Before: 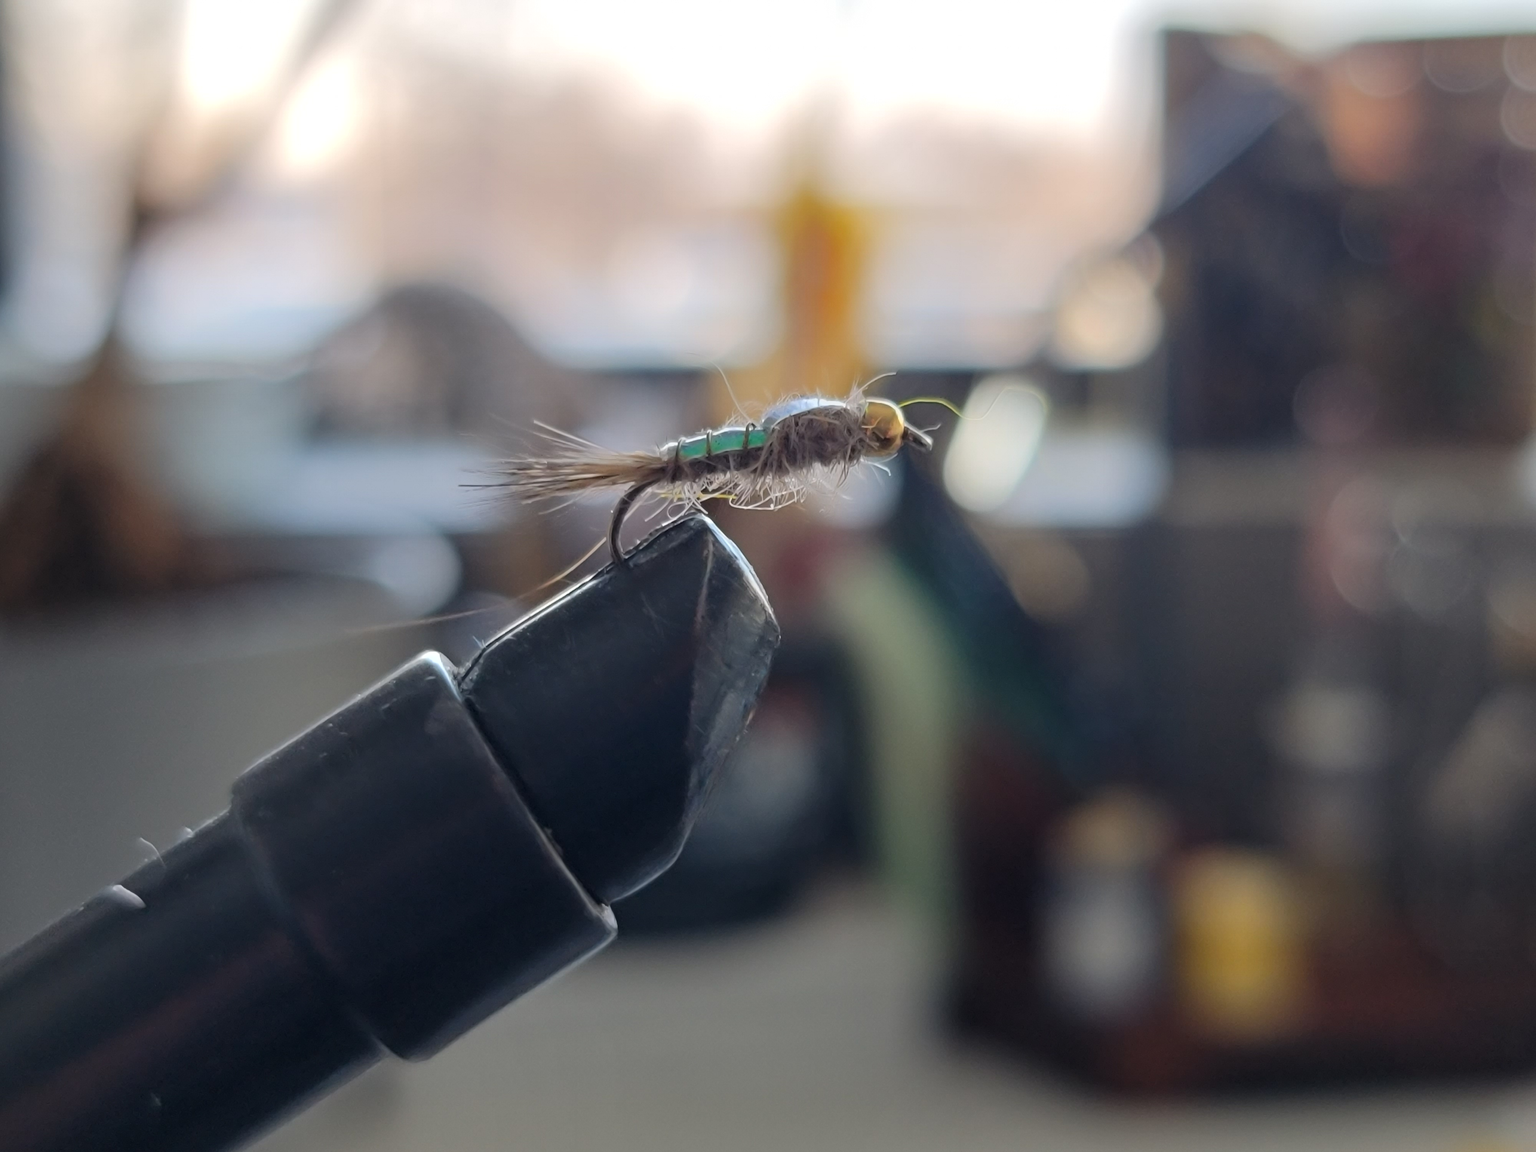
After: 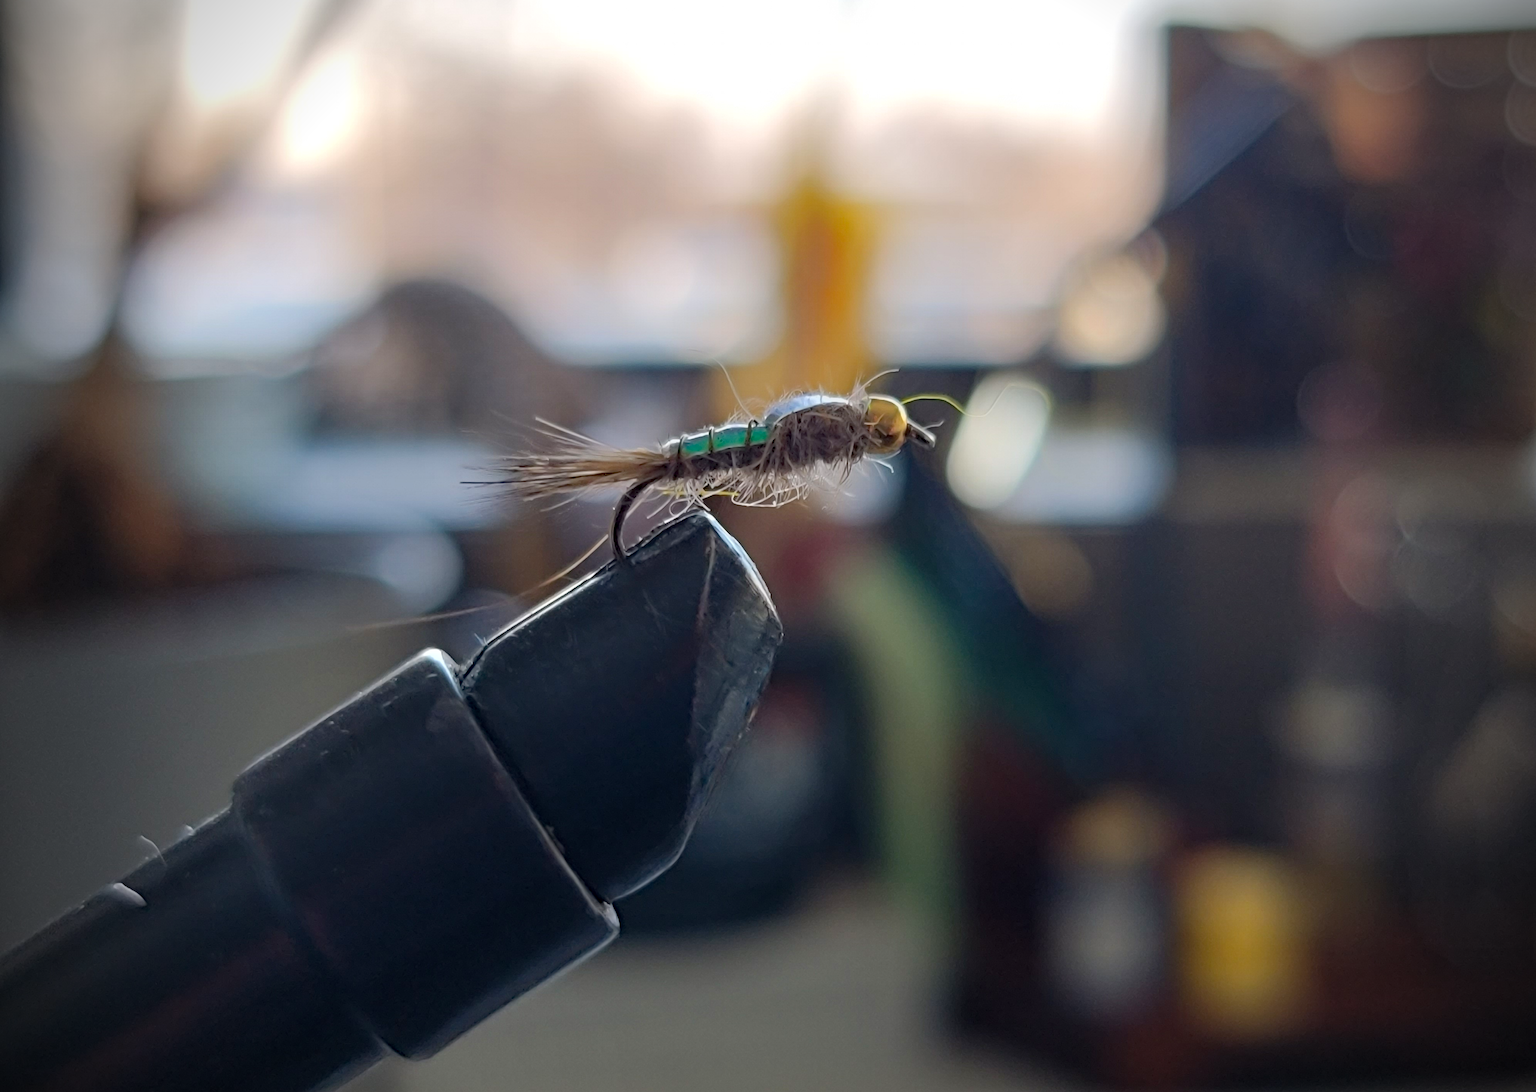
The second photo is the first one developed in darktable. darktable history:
crop: top 0.401%, right 0.265%, bottom 4.993%
haze removal: strength 0.415, compatibility mode true, adaptive false
vignetting: brightness -0.8
